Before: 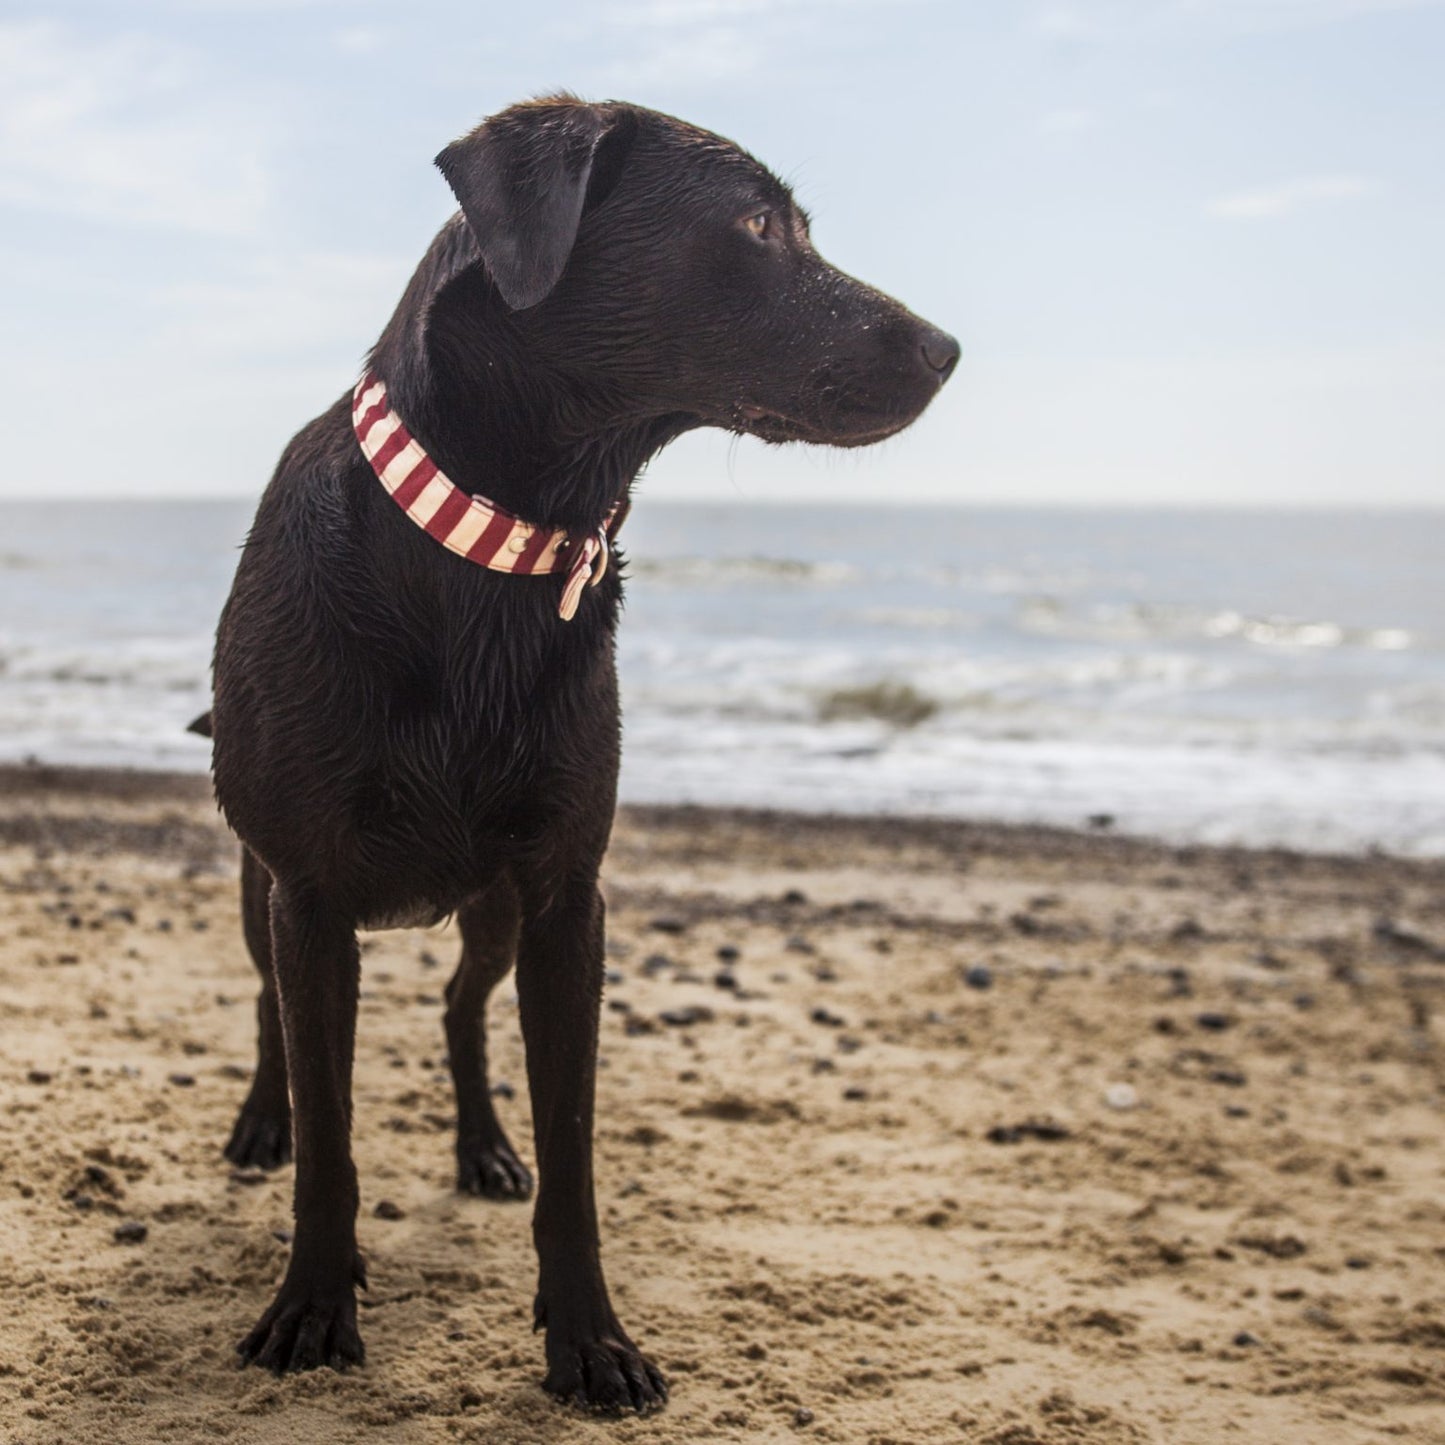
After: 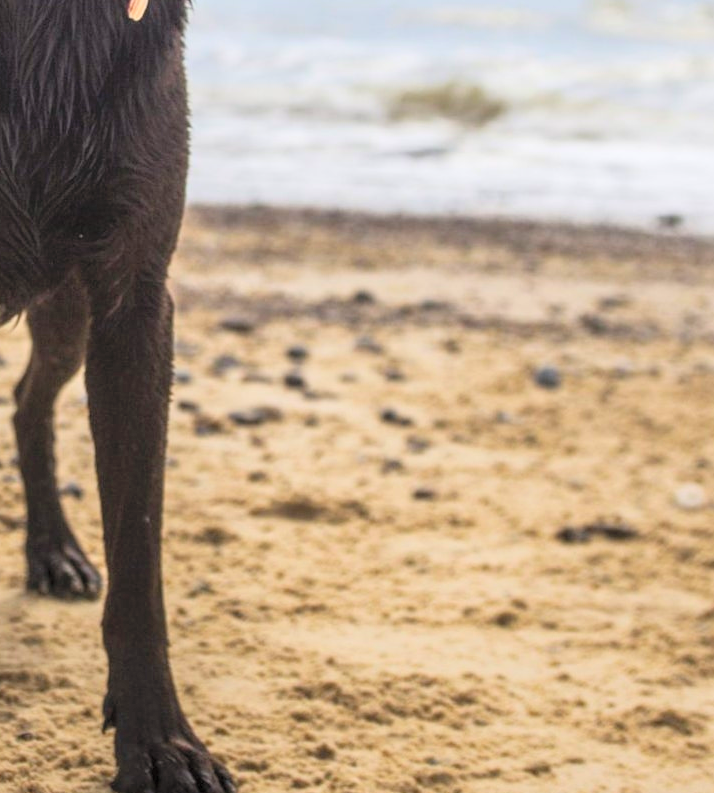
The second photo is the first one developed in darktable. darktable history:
contrast brightness saturation: contrast 0.104, brightness 0.313, saturation 0.146
color balance rgb: linear chroma grading › global chroma 14.921%, perceptual saturation grading › global saturation 0.063%, global vibrance 14.384%
crop: left 29.831%, top 41.576%, right 20.742%, bottom 3.51%
